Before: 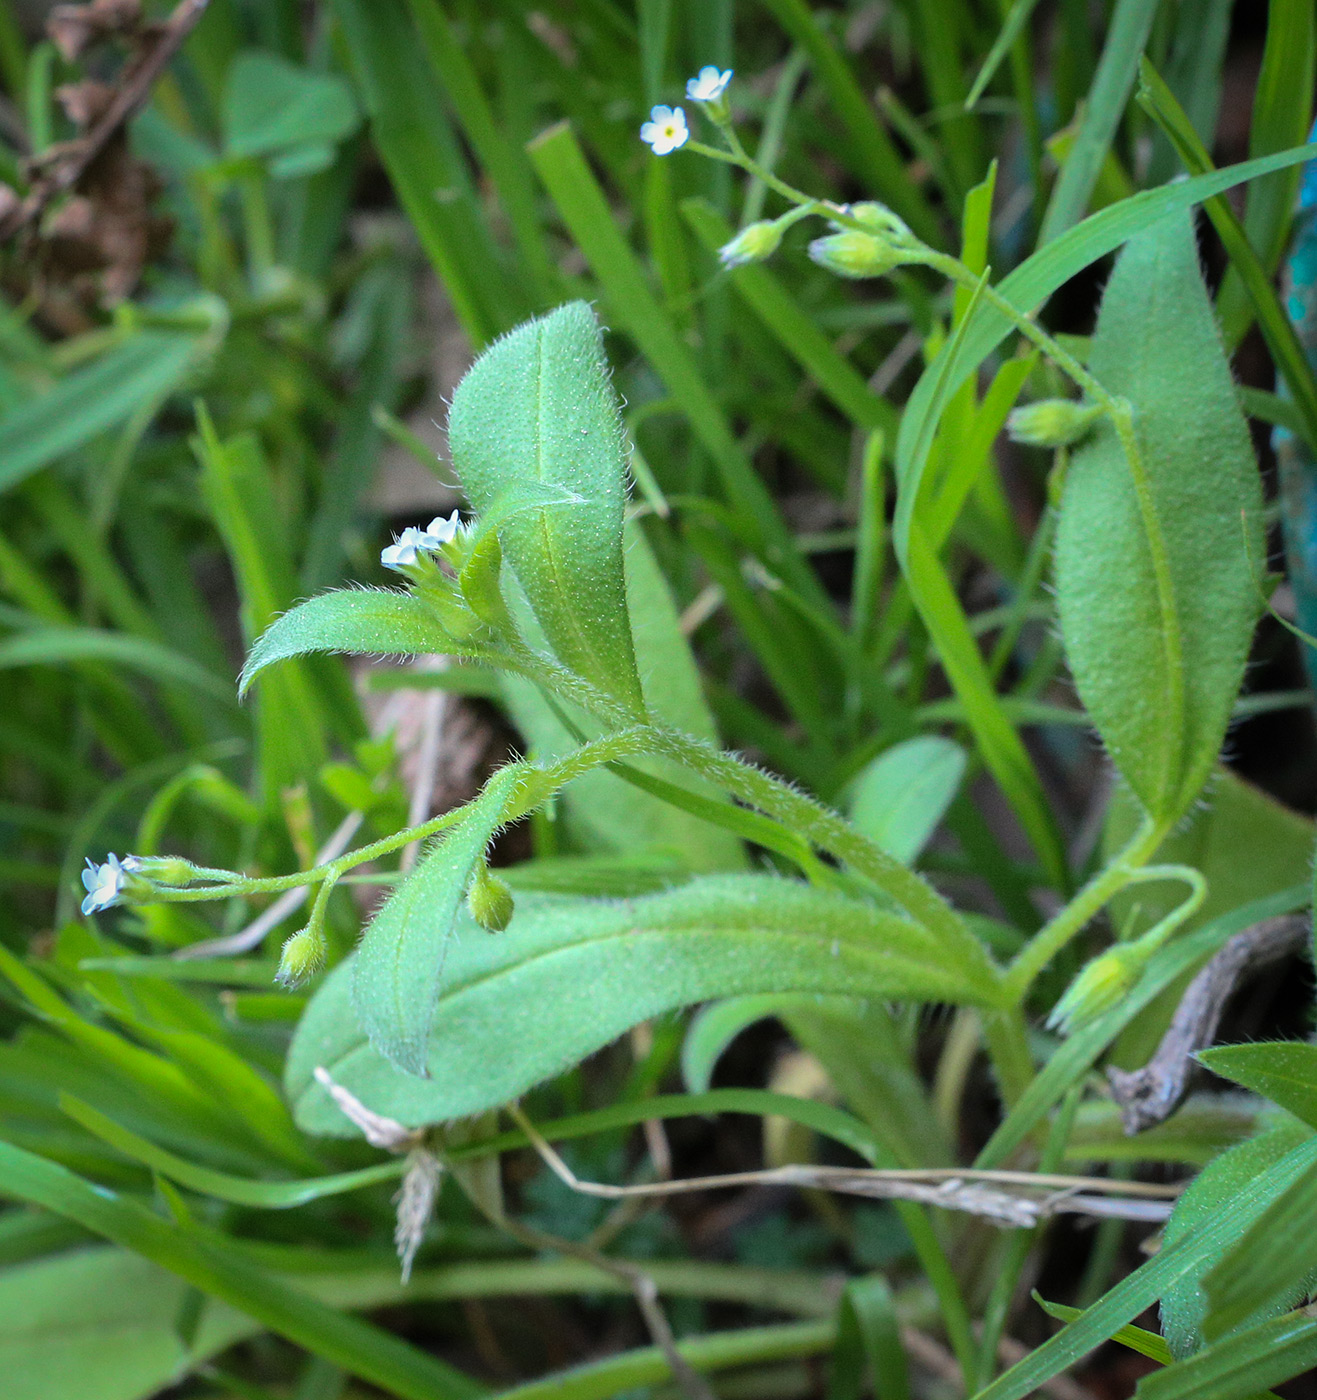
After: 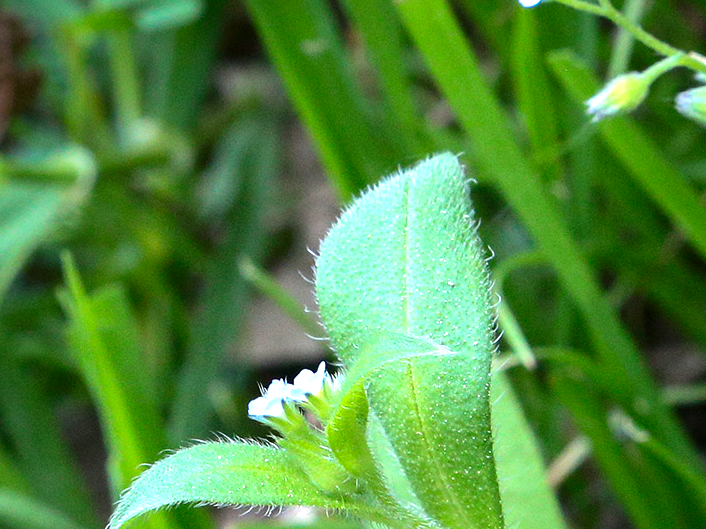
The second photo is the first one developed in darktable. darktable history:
contrast brightness saturation: contrast 0.07, brightness -0.13, saturation 0.06
tone equalizer: on, module defaults
crop: left 10.121%, top 10.631%, right 36.218%, bottom 51.526%
exposure: exposure 0.7 EV, compensate highlight preservation false
